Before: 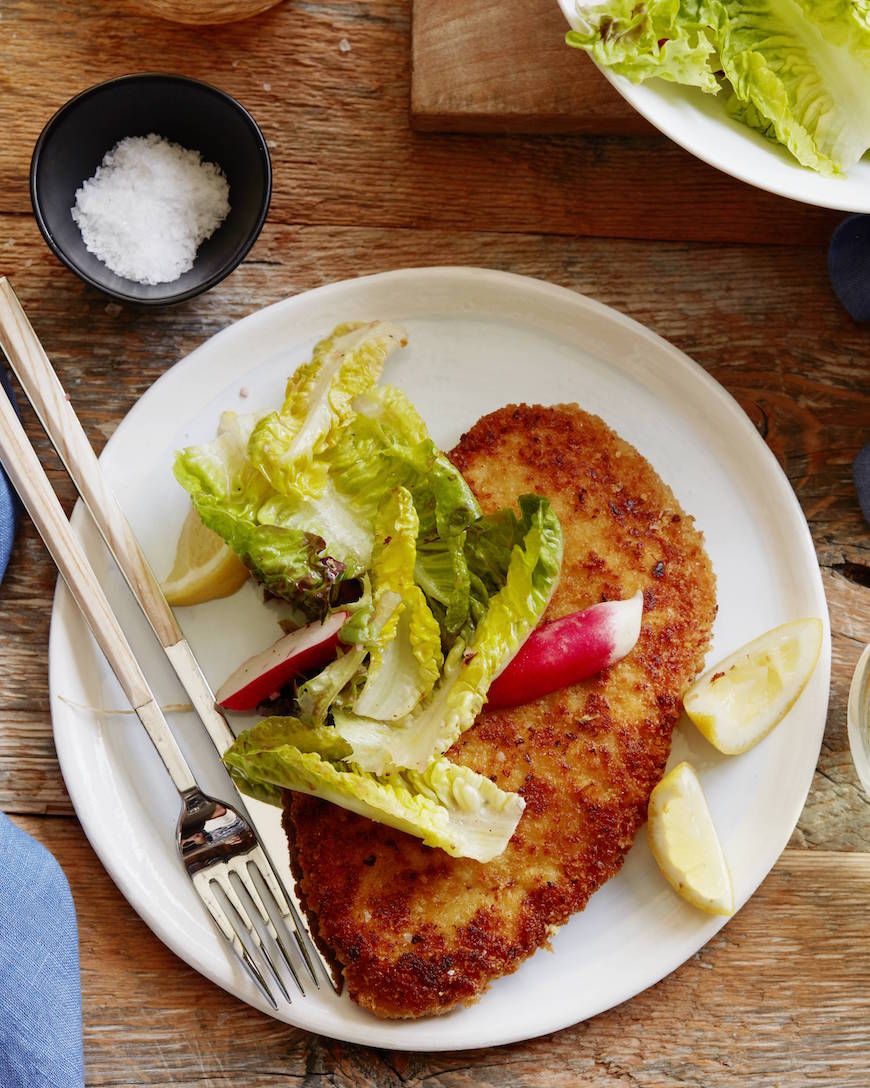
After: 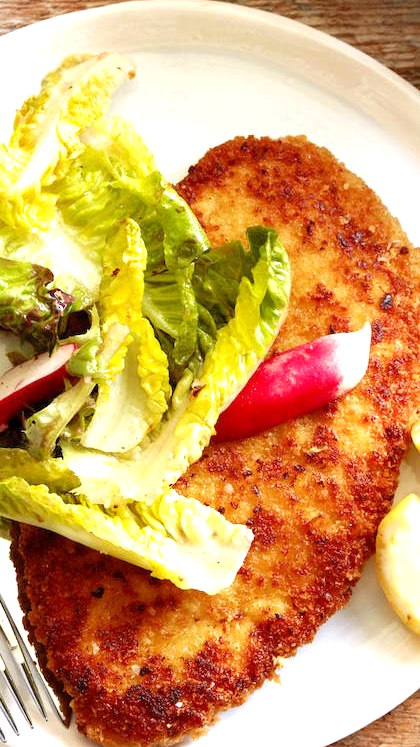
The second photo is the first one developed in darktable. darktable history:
crop: left 31.379%, top 24.658%, right 20.326%, bottom 6.628%
exposure: black level correction 0.001, exposure 0.955 EV, compensate exposure bias true, compensate highlight preservation false
